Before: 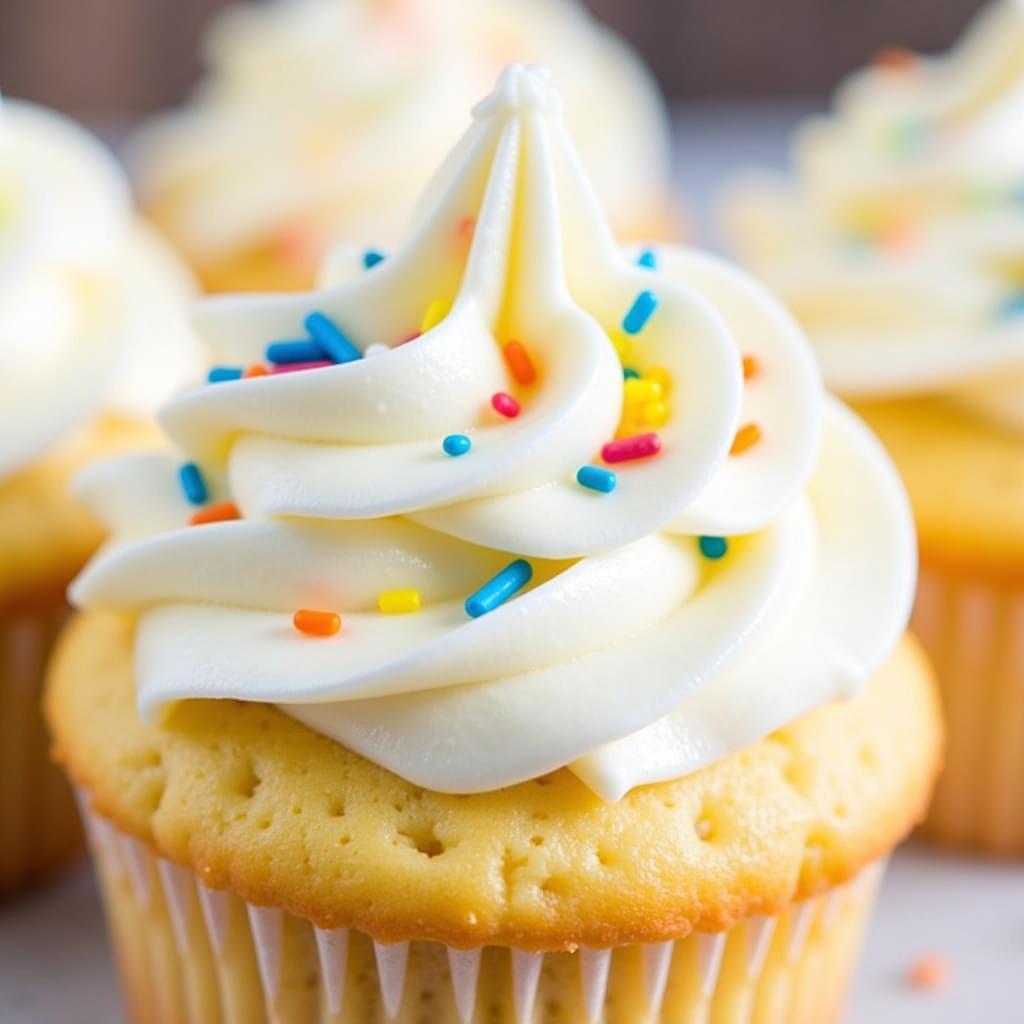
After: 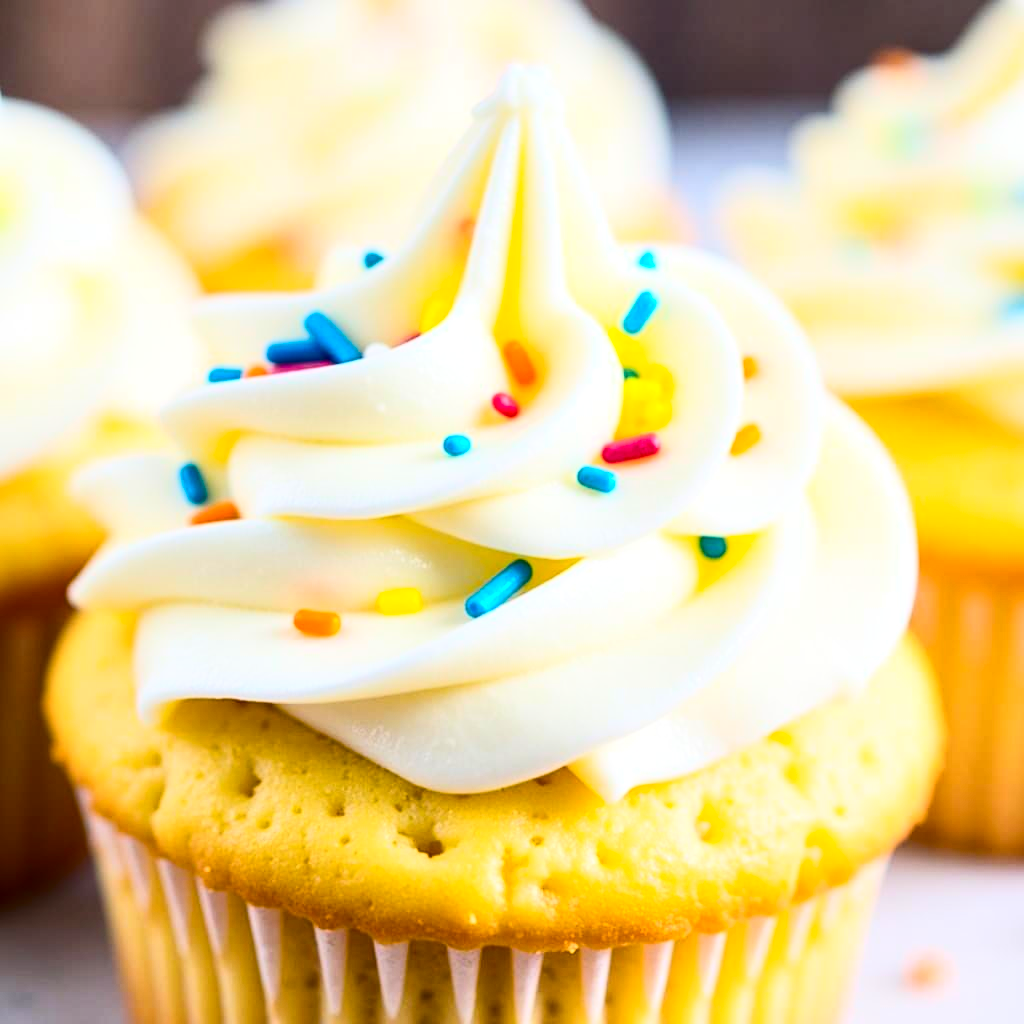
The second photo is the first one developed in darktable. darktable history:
color balance rgb: linear chroma grading › global chroma 9.061%, perceptual saturation grading › global saturation 19.394%, global vibrance 20%
contrast brightness saturation: contrast 0.391, brightness 0.102
local contrast: mode bilateral grid, contrast 21, coarseness 50, detail 119%, midtone range 0.2
